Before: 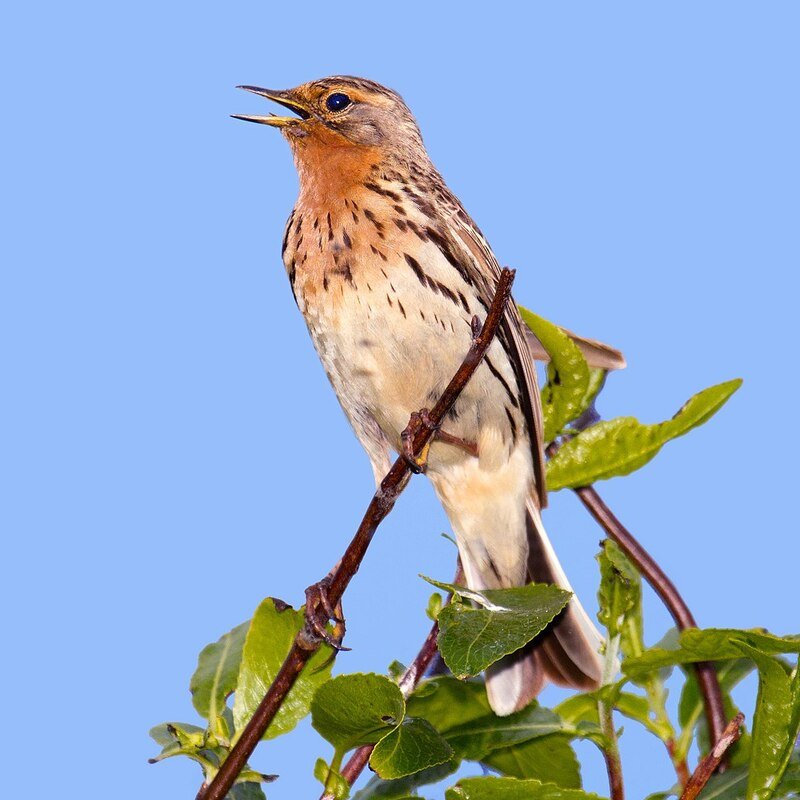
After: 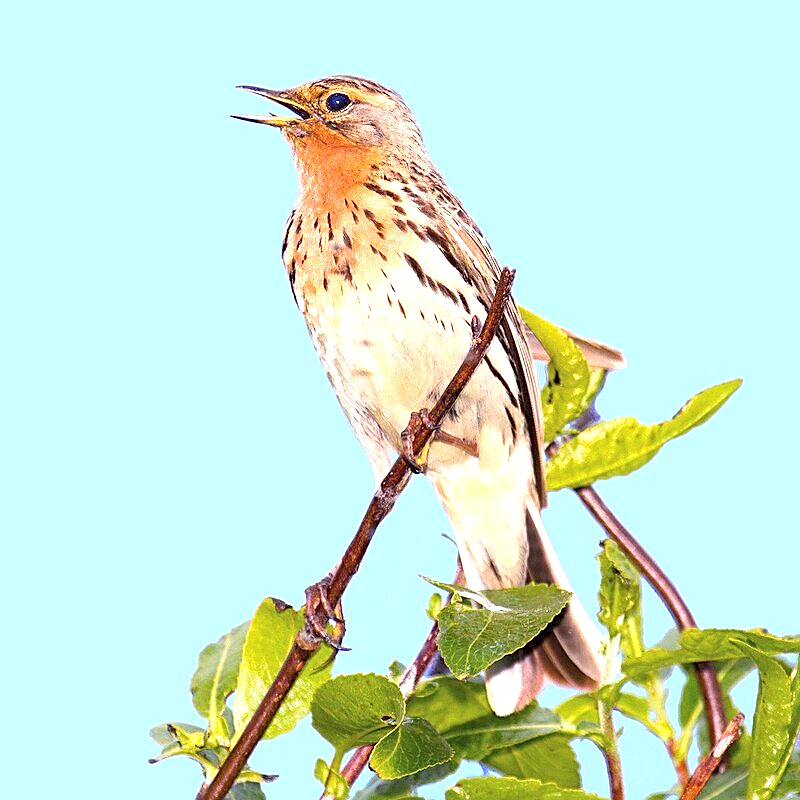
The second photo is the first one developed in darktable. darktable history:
exposure: black level correction 0.001, exposure 0.962 EV, compensate highlight preservation false
sharpen: on, module defaults
contrast brightness saturation: brightness 0.119
